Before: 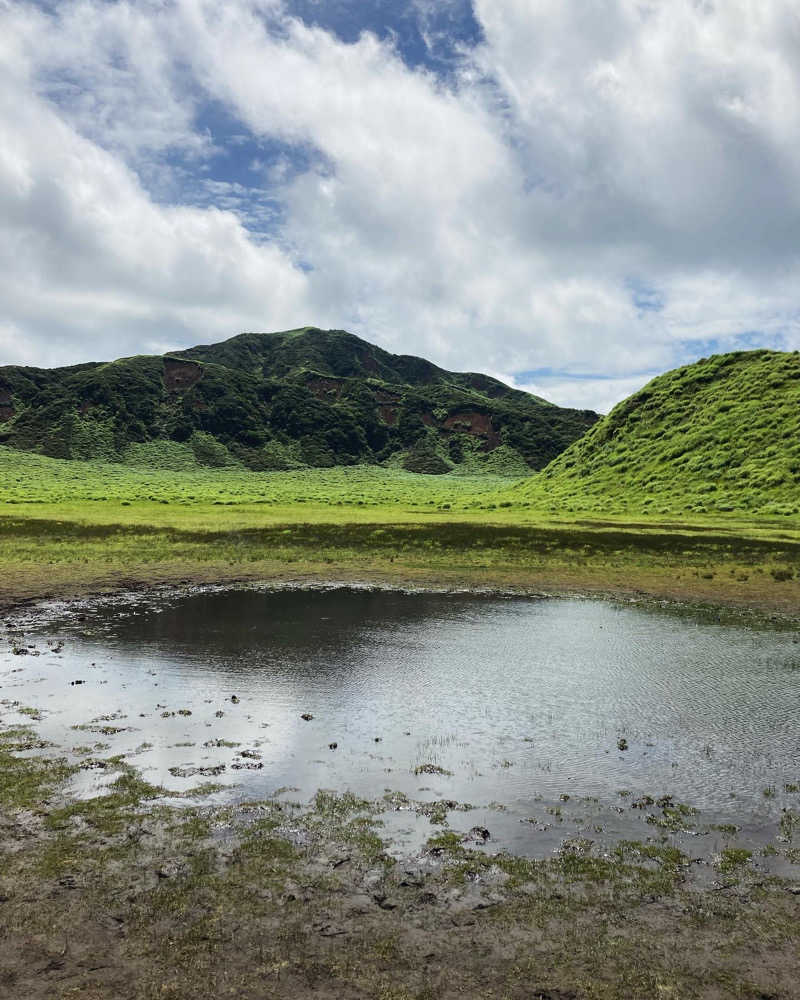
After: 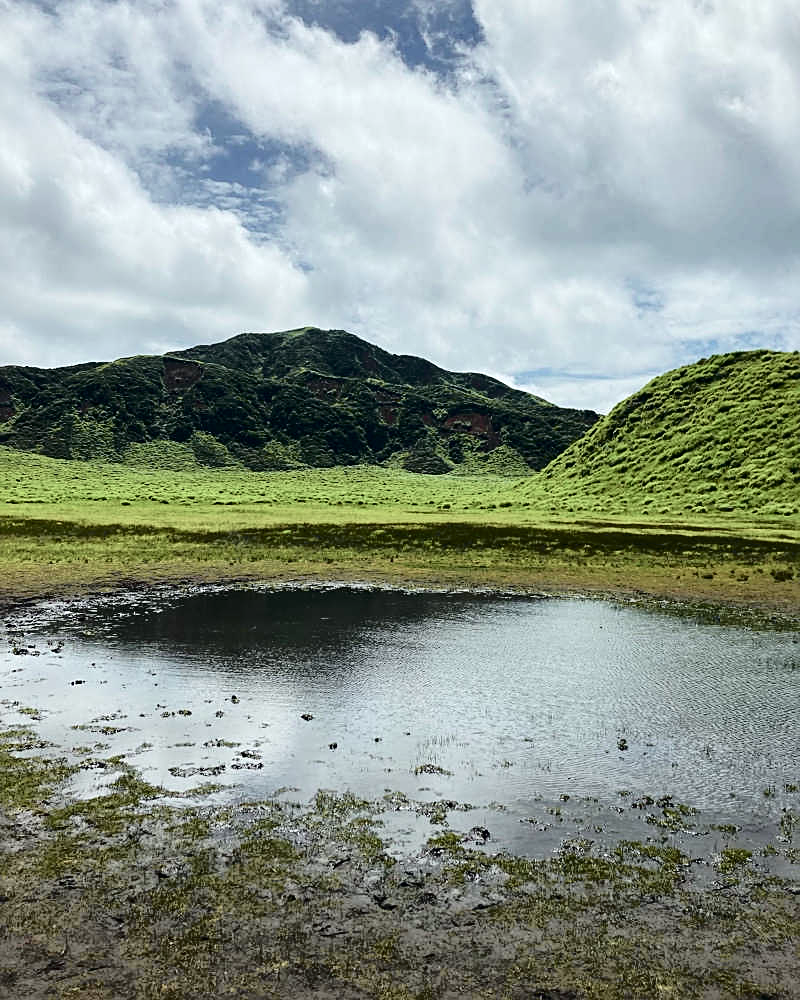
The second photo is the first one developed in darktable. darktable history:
local contrast: mode bilateral grid, contrast 10, coarseness 25, detail 115%, midtone range 0.2
sharpen: on, module defaults
tone curve: curves: ch0 [(0, 0) (0.081, 0.044) (0.192, 0.125) (0.283, 0.238) (0.416, 0.449) (0.495, 0.524) (0.686, 0.743) (0.826, 0.865) (0.978, 0.988)]; ch1 [(0, 0) (0.161, 0.092) (0.35, 0.33) (0.392, 0.392) (0.427, 0.426) (0.479, 0.472) (0.505, 0.497) (0.521, 0.514) (0.547, 0.568) (0.579, 0.597) (0.625, 0.627) (0.678, 0.733) (1, 1)]; ch2 [(0, 0) (0.346, 0.362) (0.404, 0.427) (0.502, 0.495) (0.531, 0.523) (0.549, 0.554) (0.582, 0.596) (0.629, 0.642) (0.717, 0.678) (1, 1)], color space Lab, independent channels, preserve colors none
